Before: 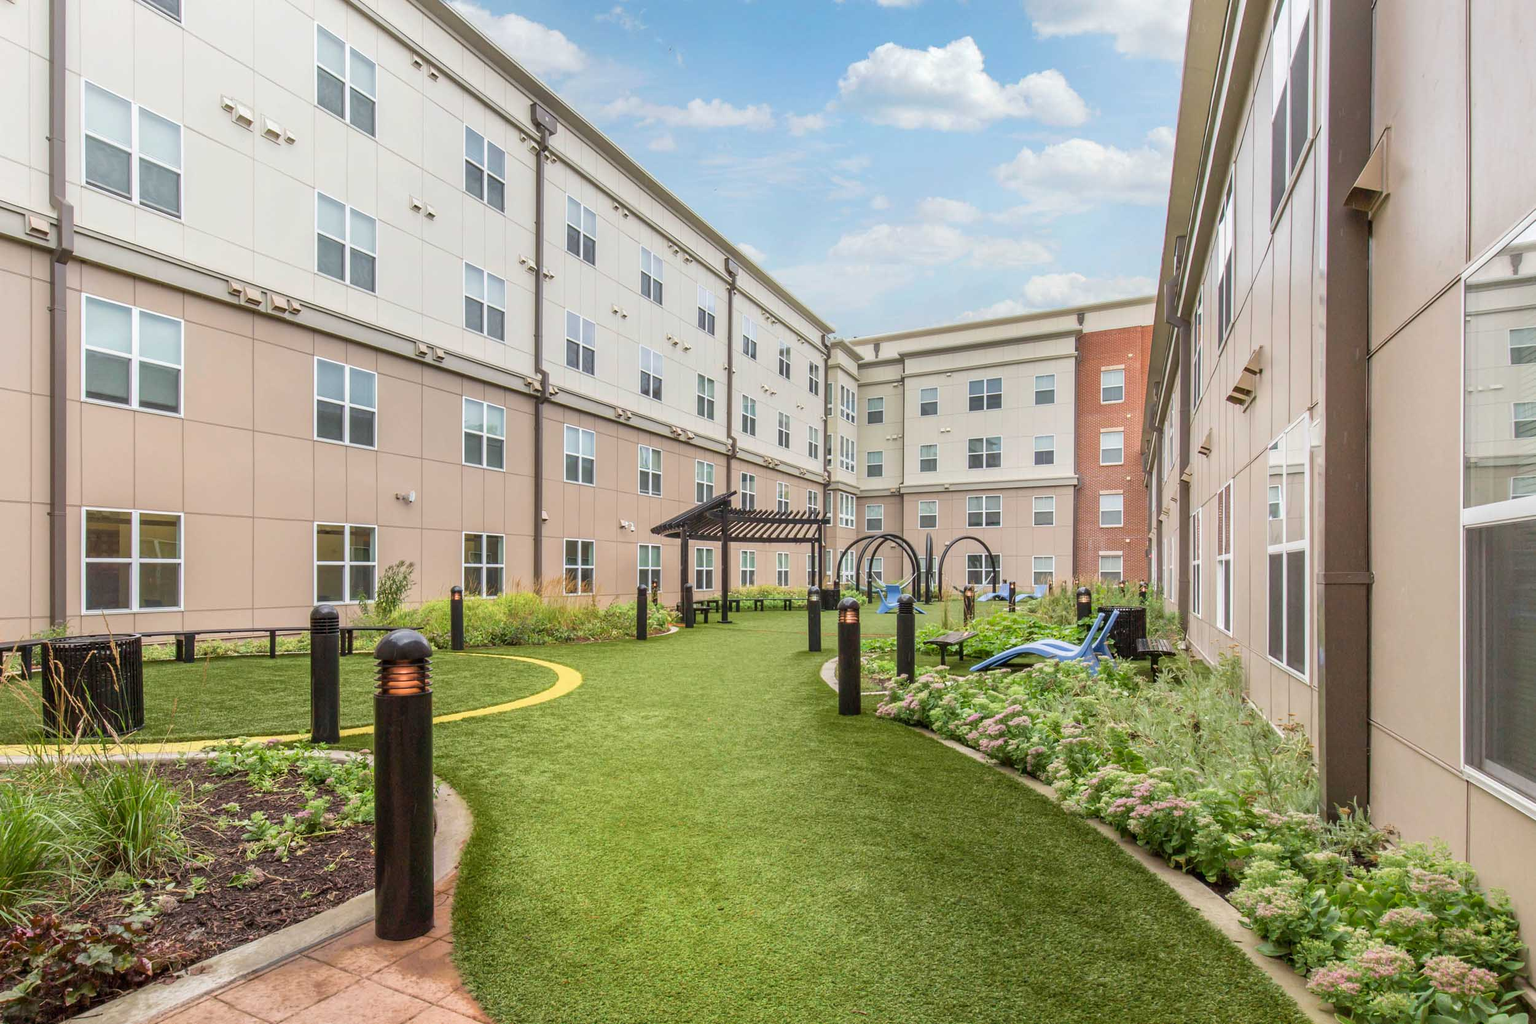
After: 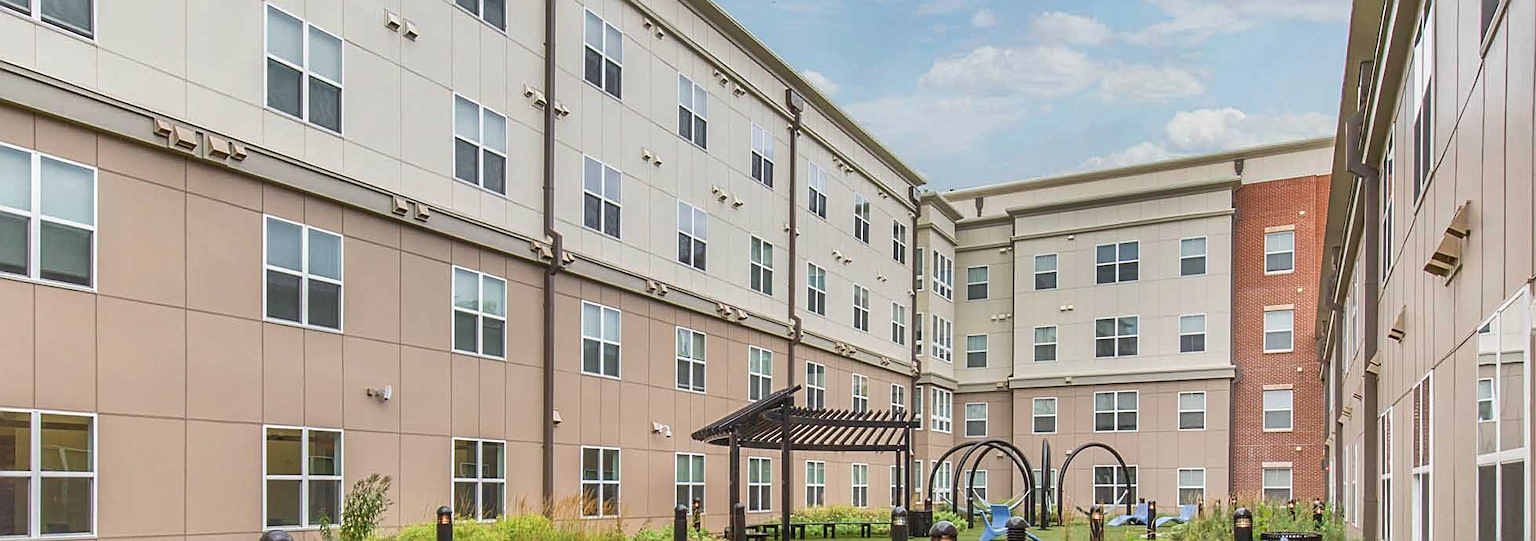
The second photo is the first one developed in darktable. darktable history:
sharpen: on, module defaults
shadows and highlights: shadows 22.7, highlights -48.71, soften with gaussian
crop: left 7.036%, top 18.398%, right 14.379%, bottom 40.043%
contrast equalizer: y [[0.5, 0.5, 0.472, 0.5, 0.5, 0.5], [0.5 ×6], [0.5 ×6], [0 ×6], [0 ×6]]
